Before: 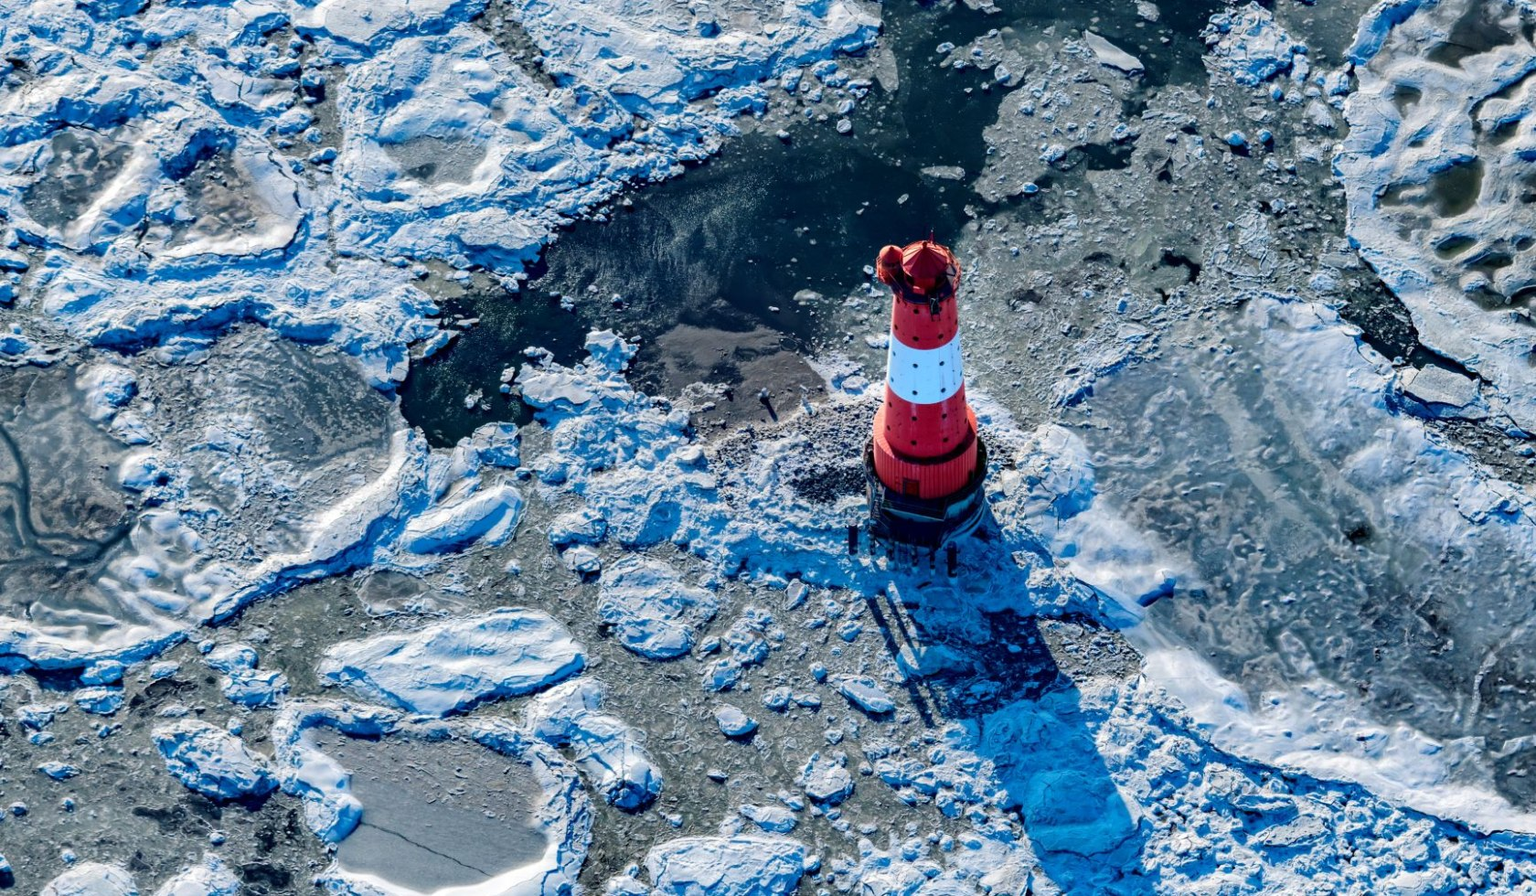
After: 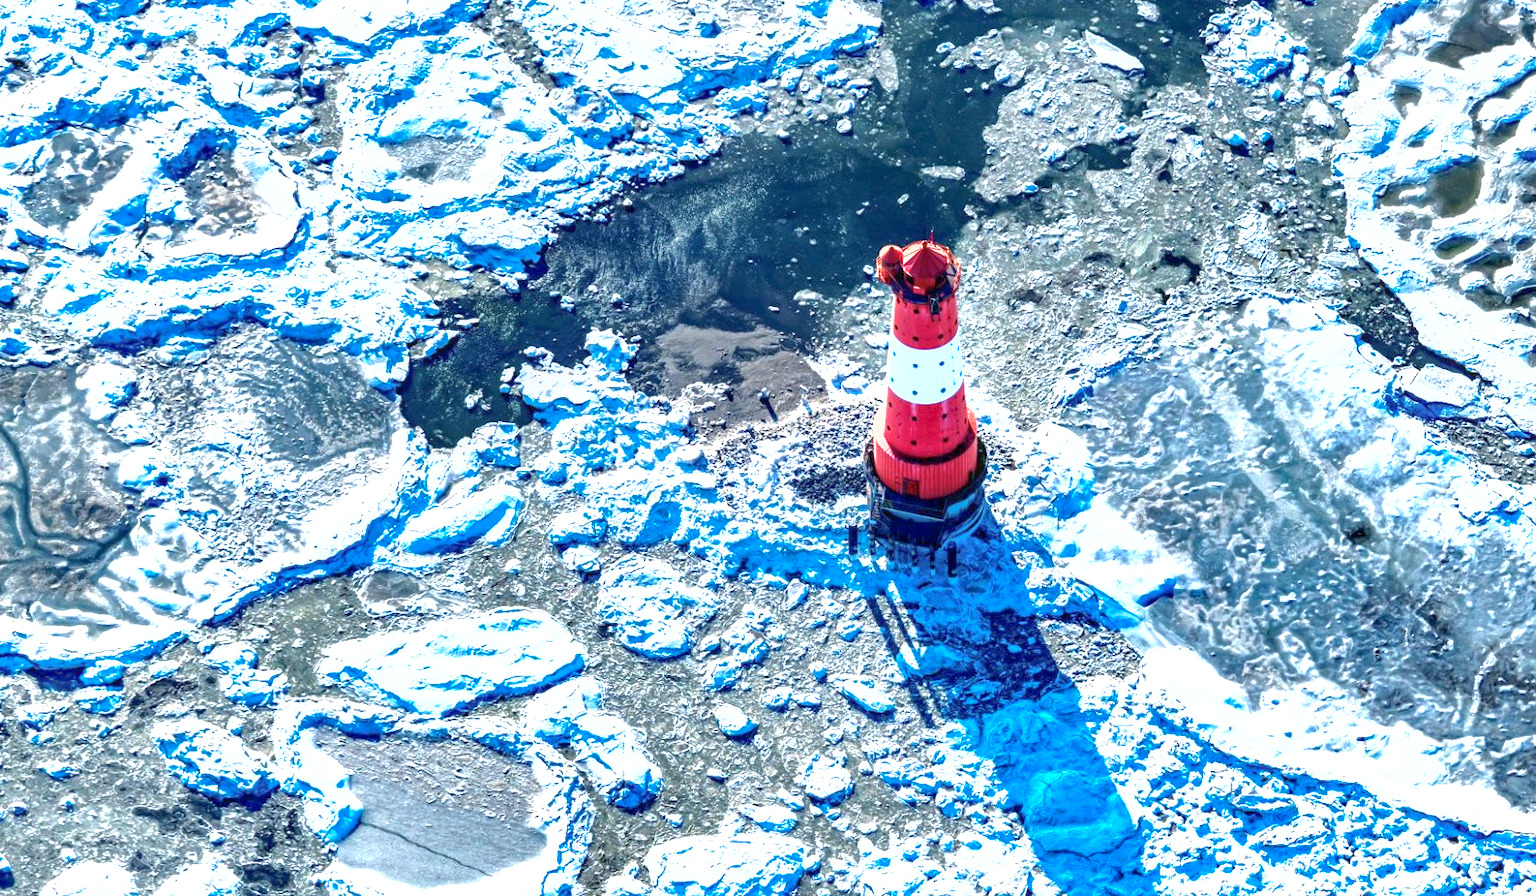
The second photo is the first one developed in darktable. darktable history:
local contrast: on, module defaults
tone equalizer: on, module defaults
exposure: black level correction 0, exposure 1.45 EV, compensate exposure bias true, compensate highlight preservation false
shadows and highlights: on, module defaults
